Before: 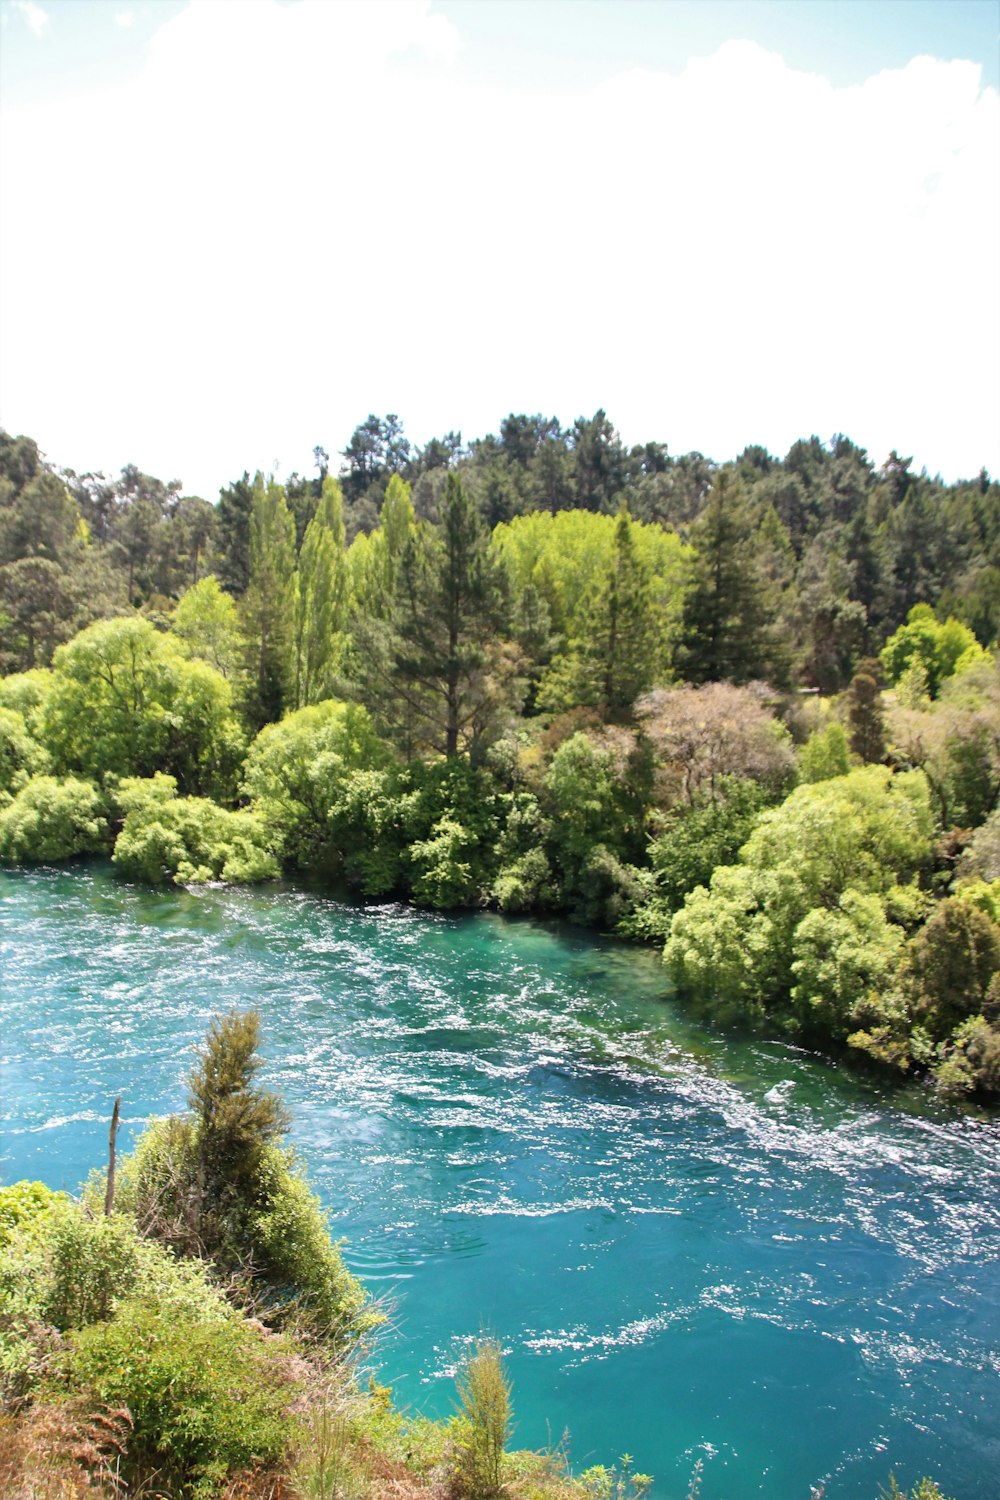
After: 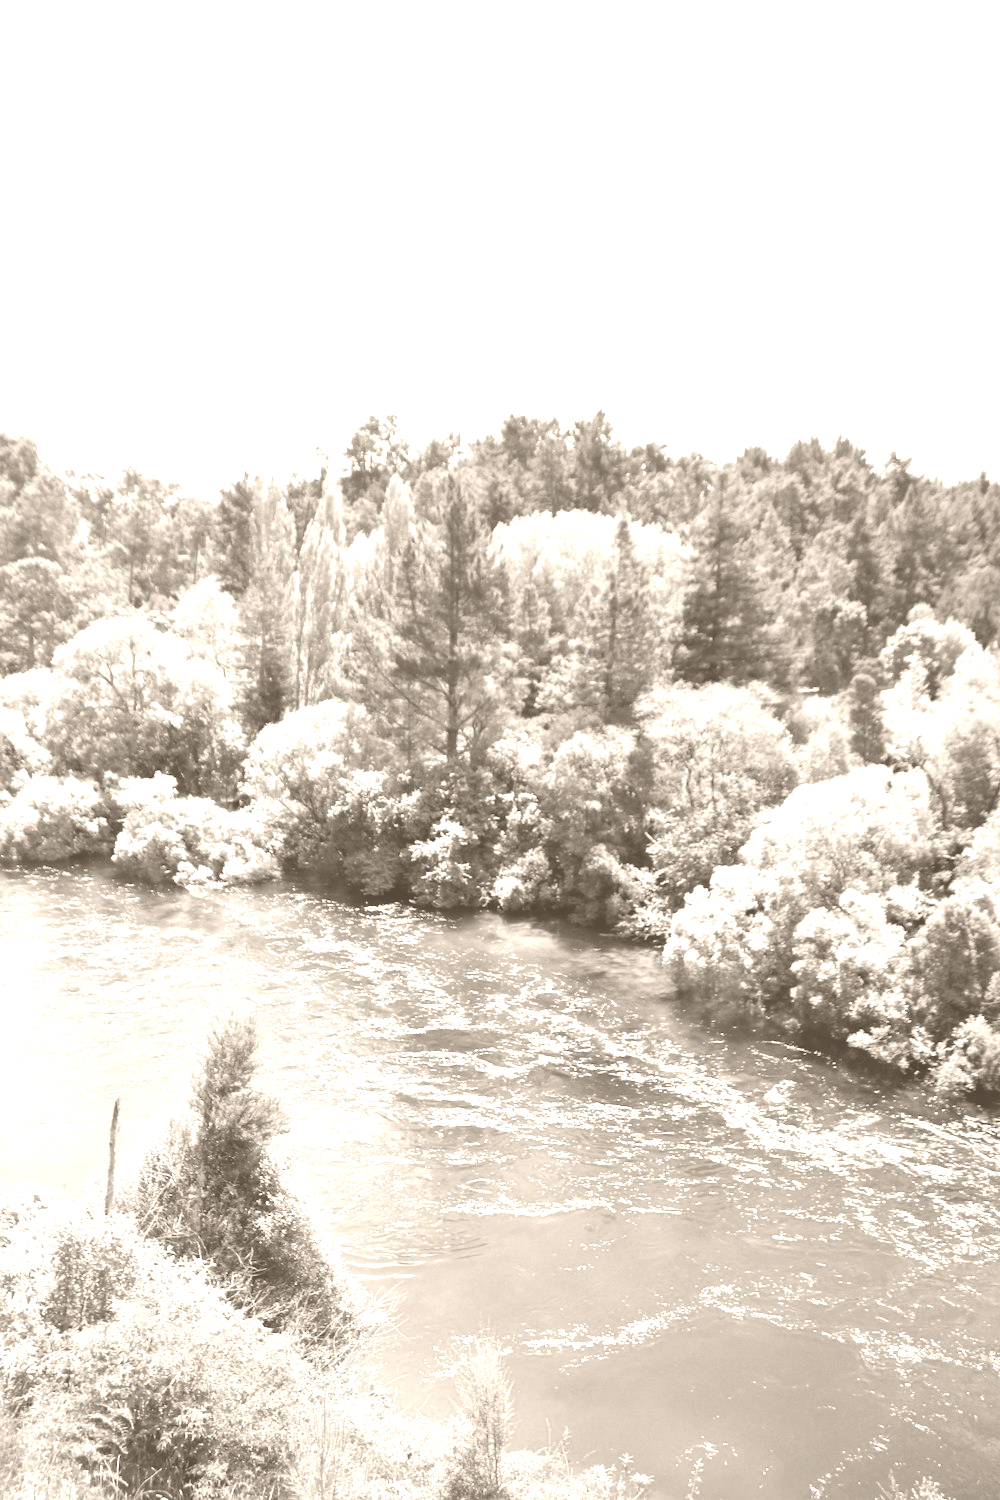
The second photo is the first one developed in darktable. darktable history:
exposure: exposure 0.2 EV, compensate highlight preservation false
colorize: hue 34.49°, saturation 35.33%, source mix 100%, version 1
